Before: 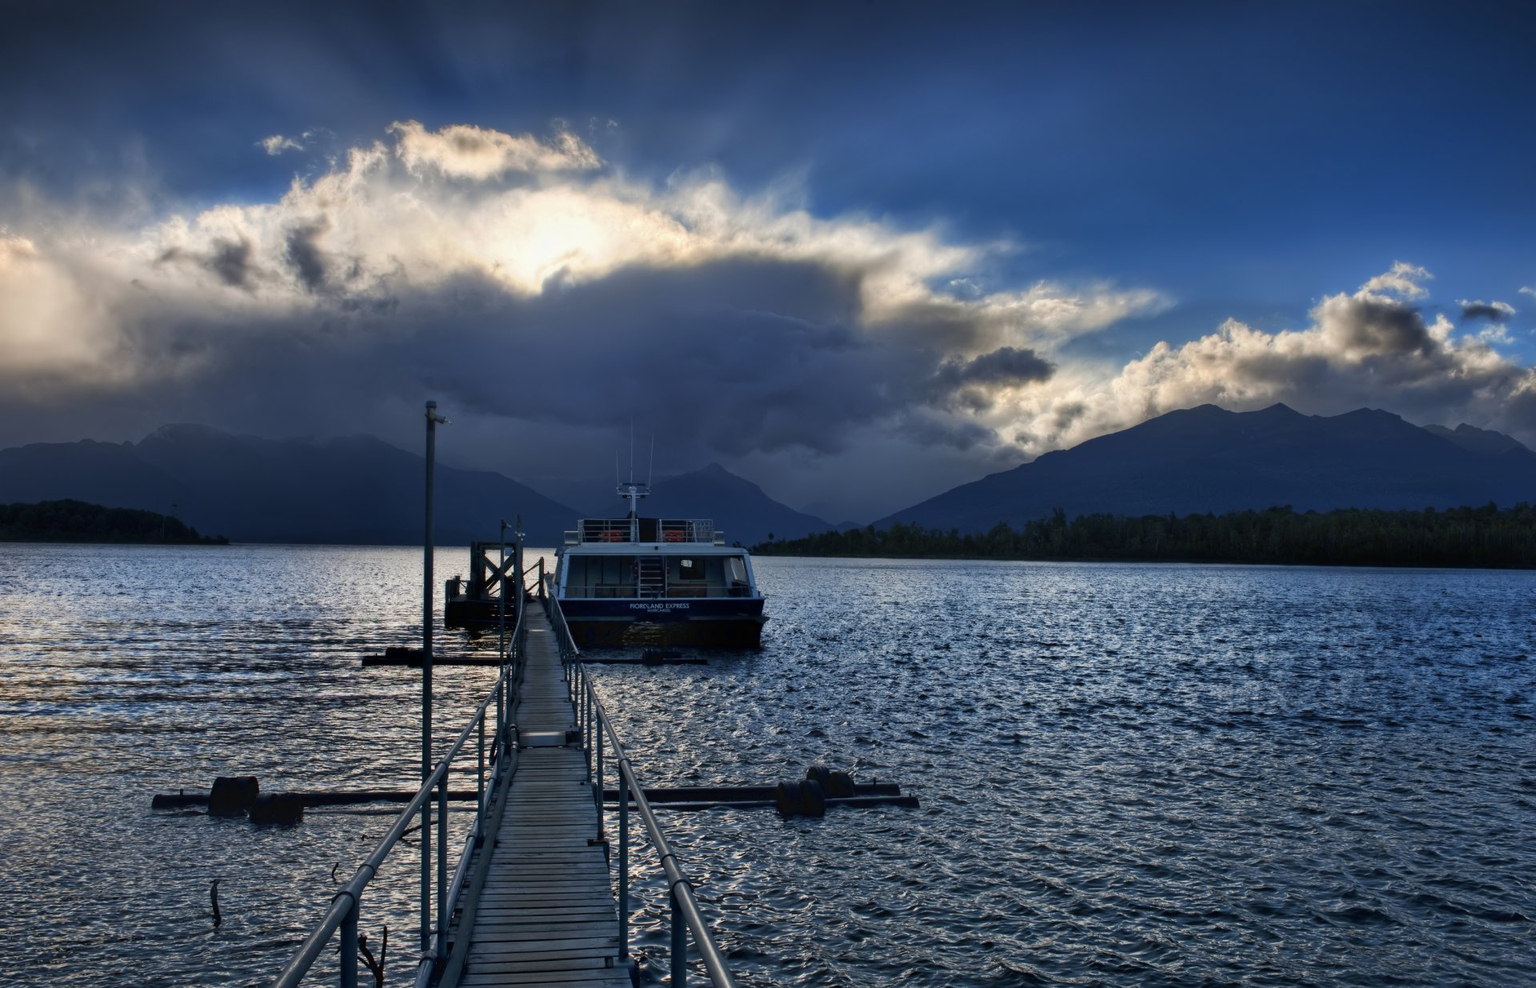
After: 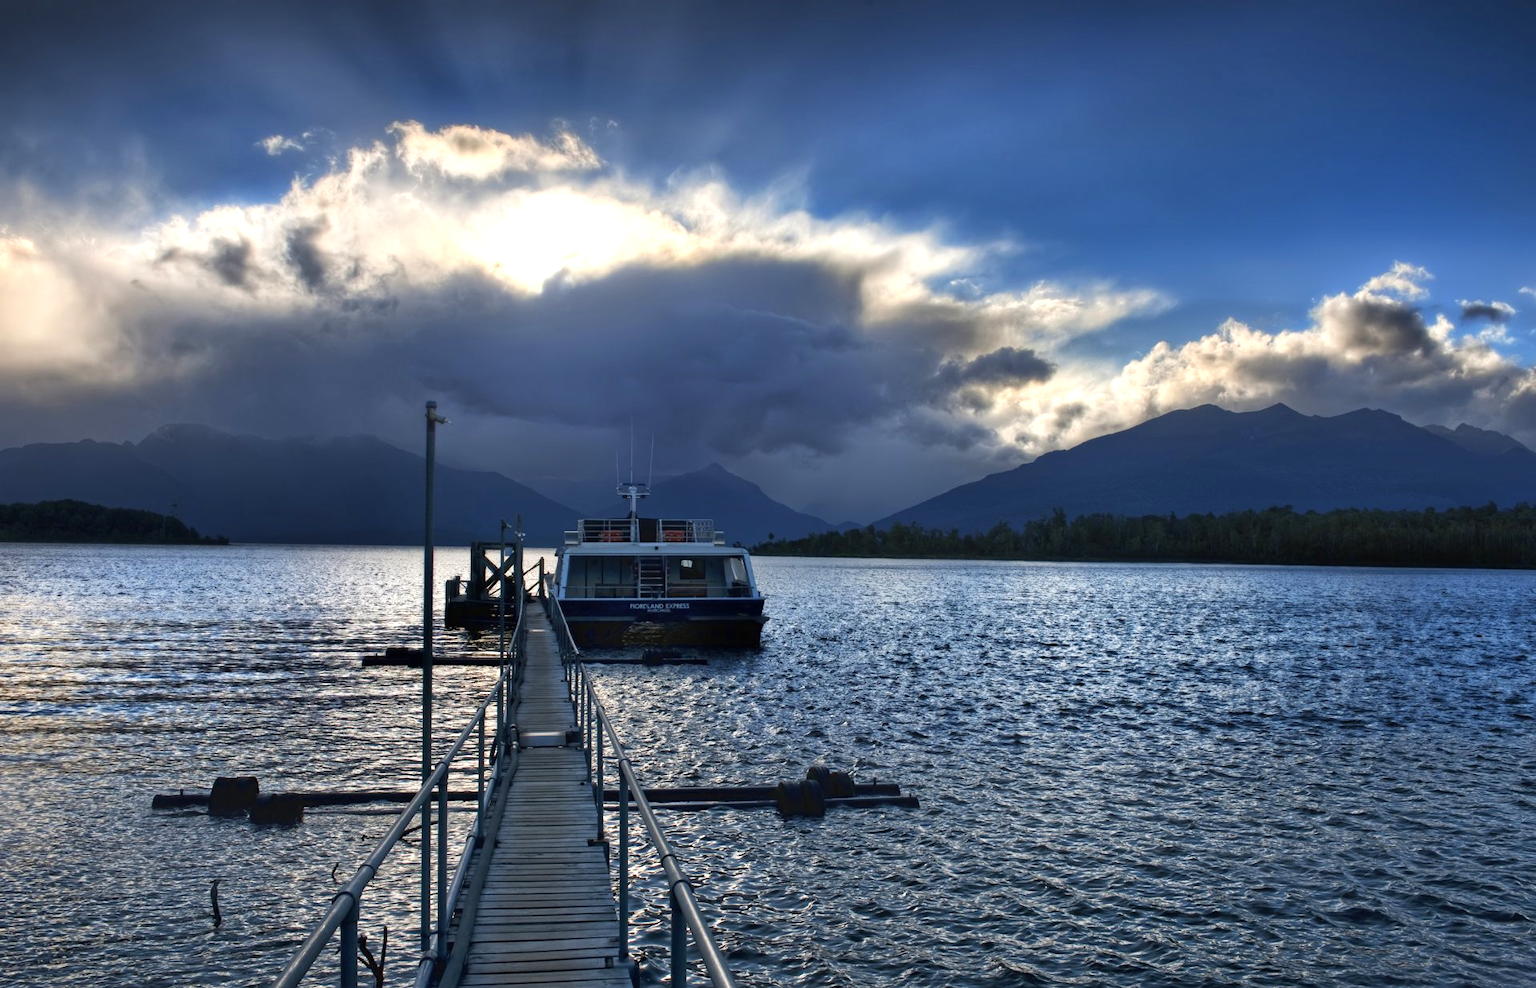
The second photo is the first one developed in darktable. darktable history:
exposure: black level correction 0, exposure 0.596 EV, compensate exposure bias true, compensate highlight preservation false
